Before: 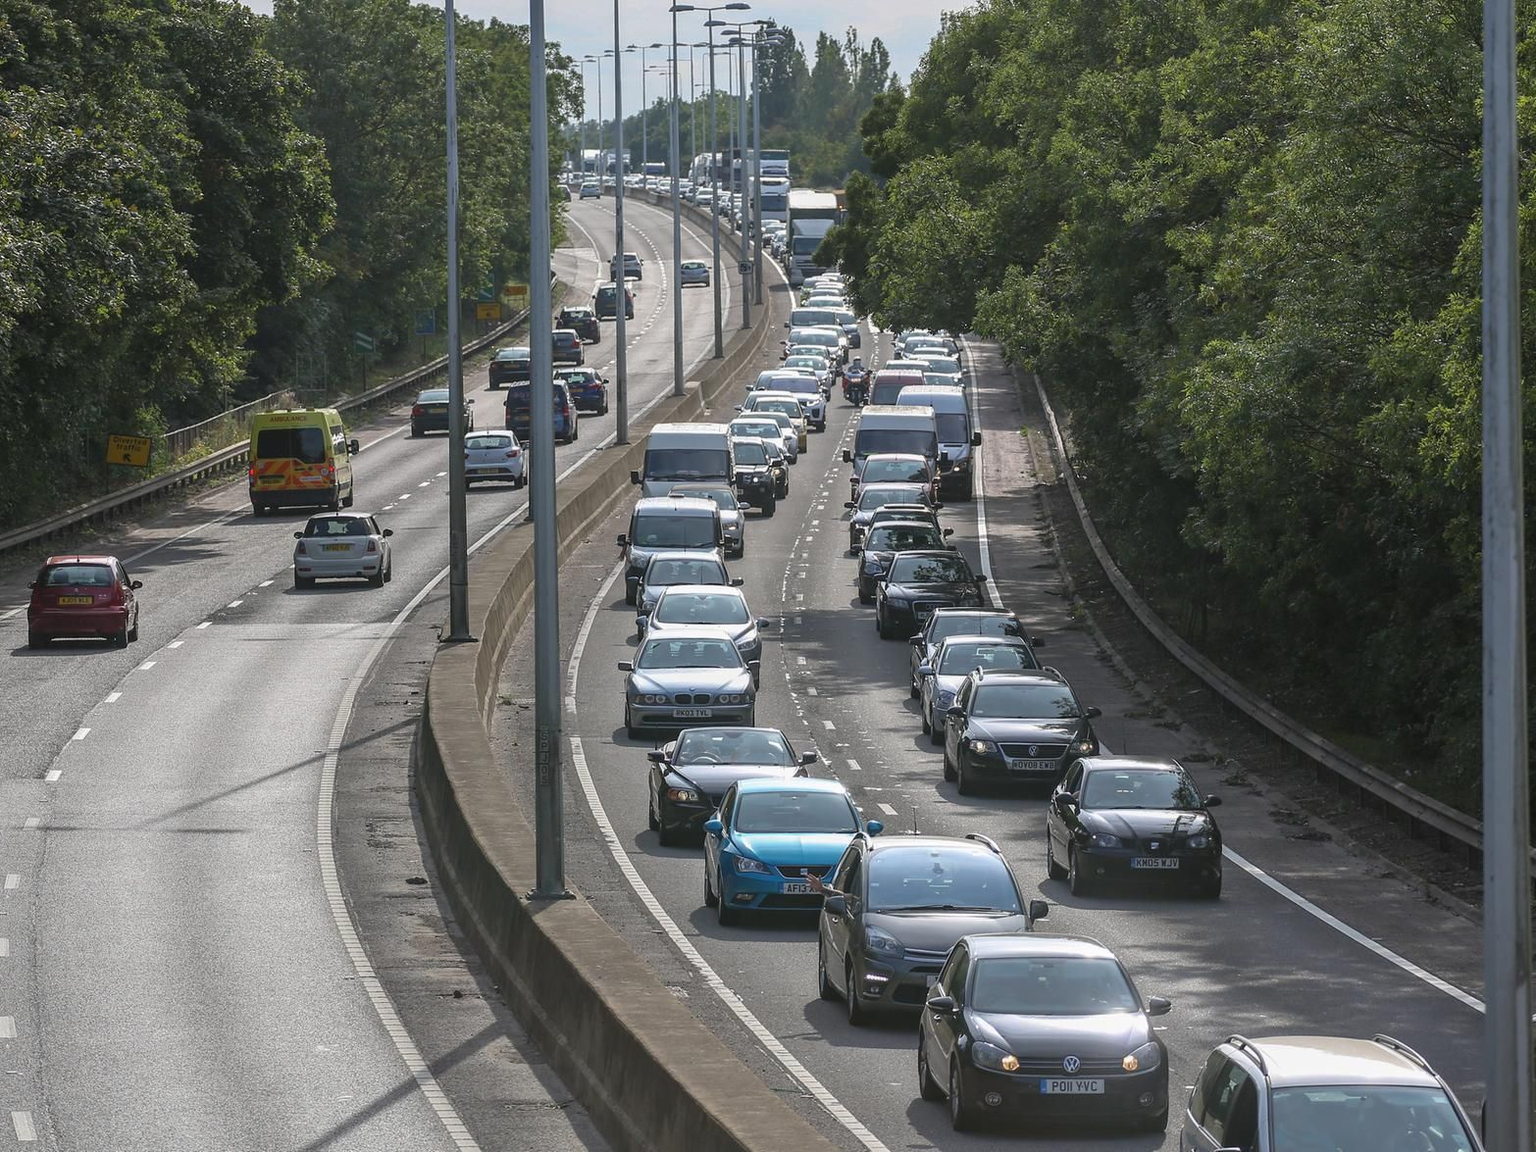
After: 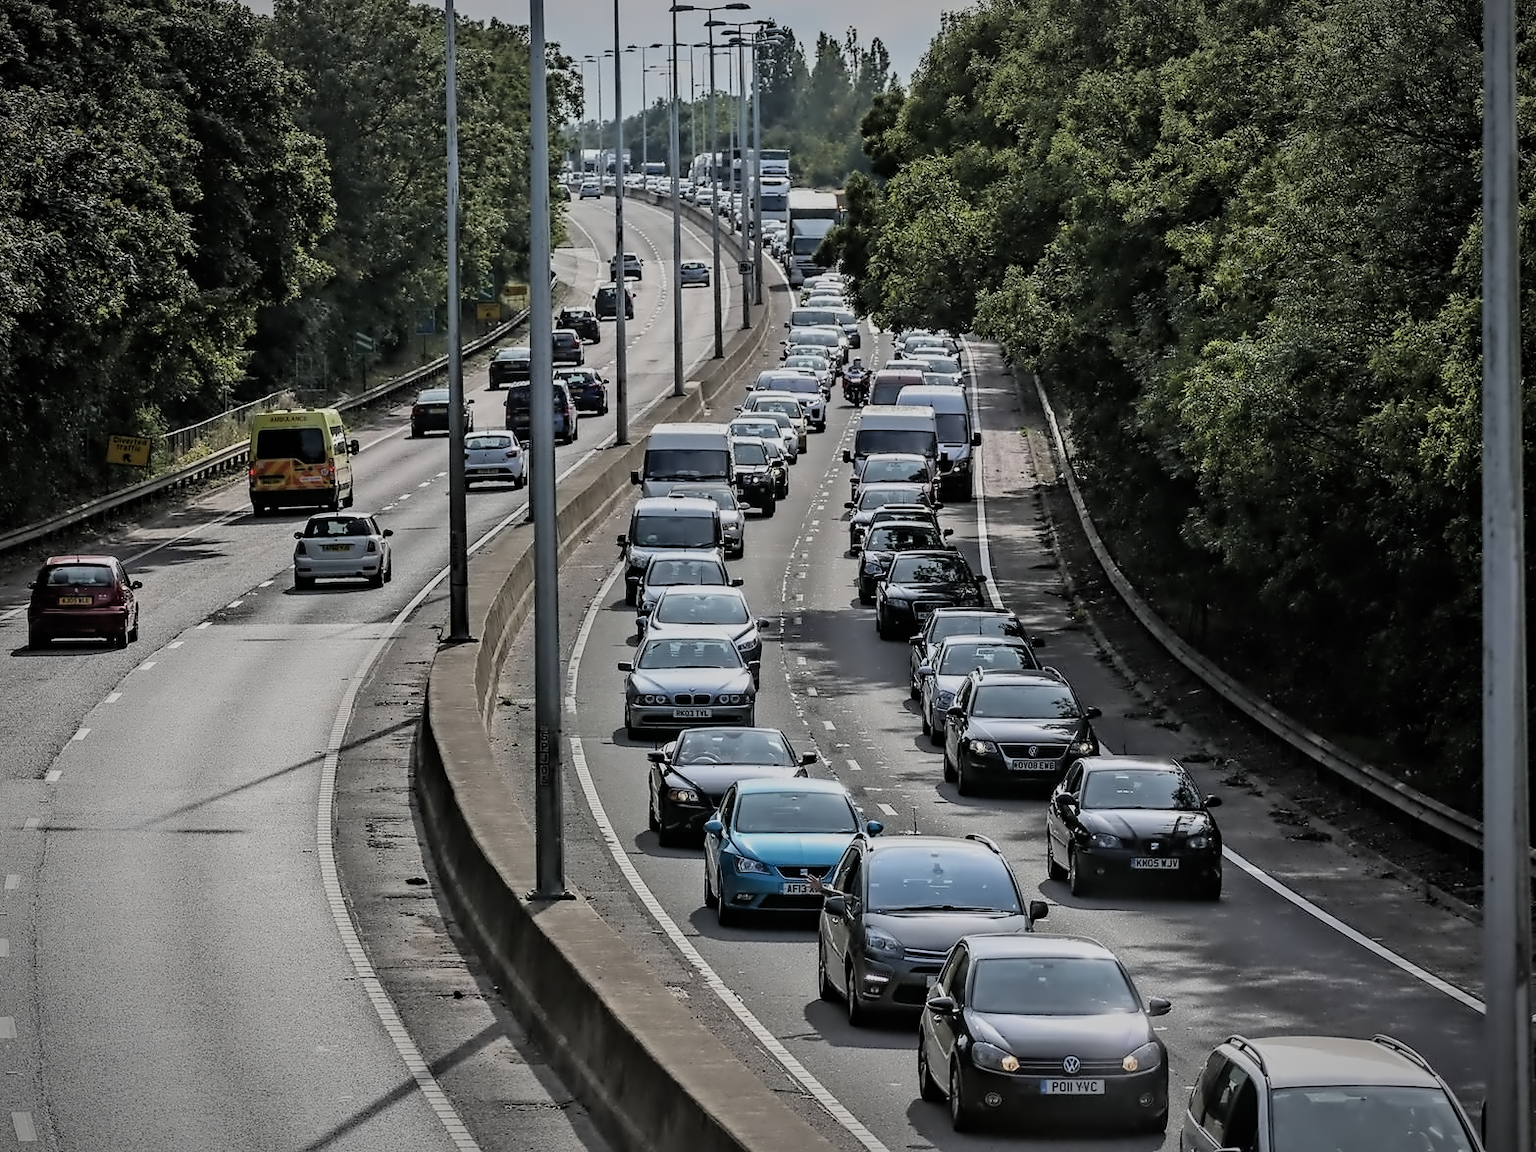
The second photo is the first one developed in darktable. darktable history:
contrast equalizer: octaves 7, y [[0.5, 0.542, 0.583, 0.625, 0.667, 0.708], [0.5 ×6], [0.5 ×6], [0, 0.033, 0.067, 0.1, 0.133, 0.167], [0, 0.05, 0.1, 0.15, 0.2, 0.25]]
filmic rgb: black relative exposure -6.15 EV, white relative exposure 6.96 EV, hardness 2.23, color science v6 (2022)
vignetting: fall-off radius 60%, automatic ratio true
